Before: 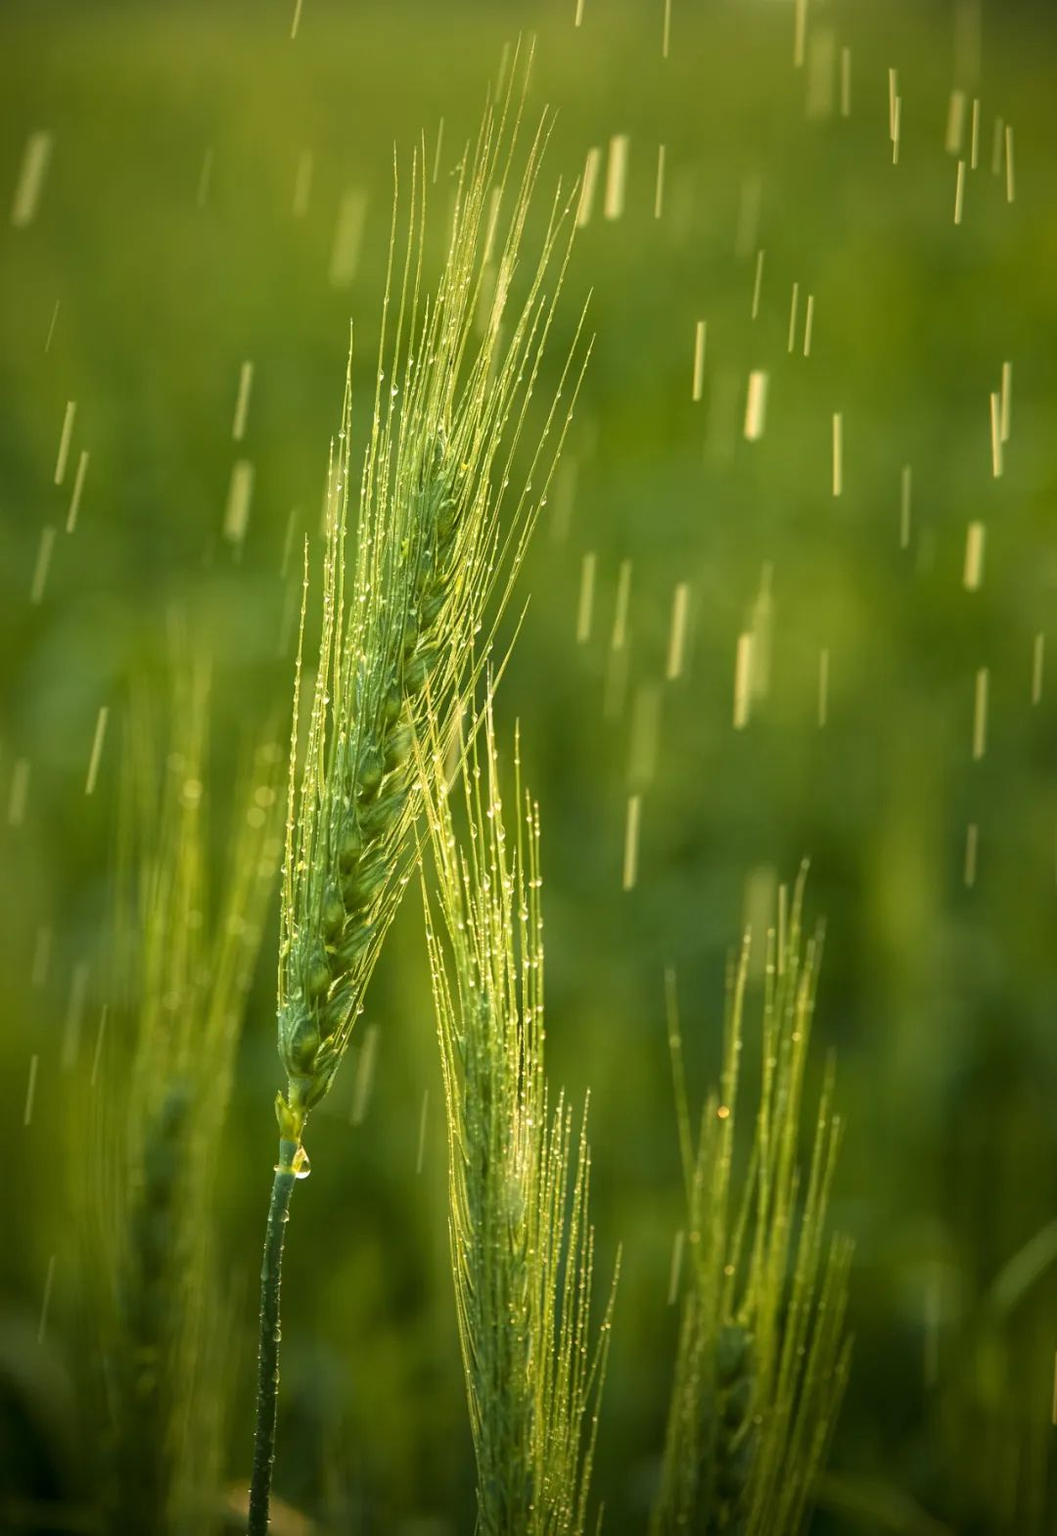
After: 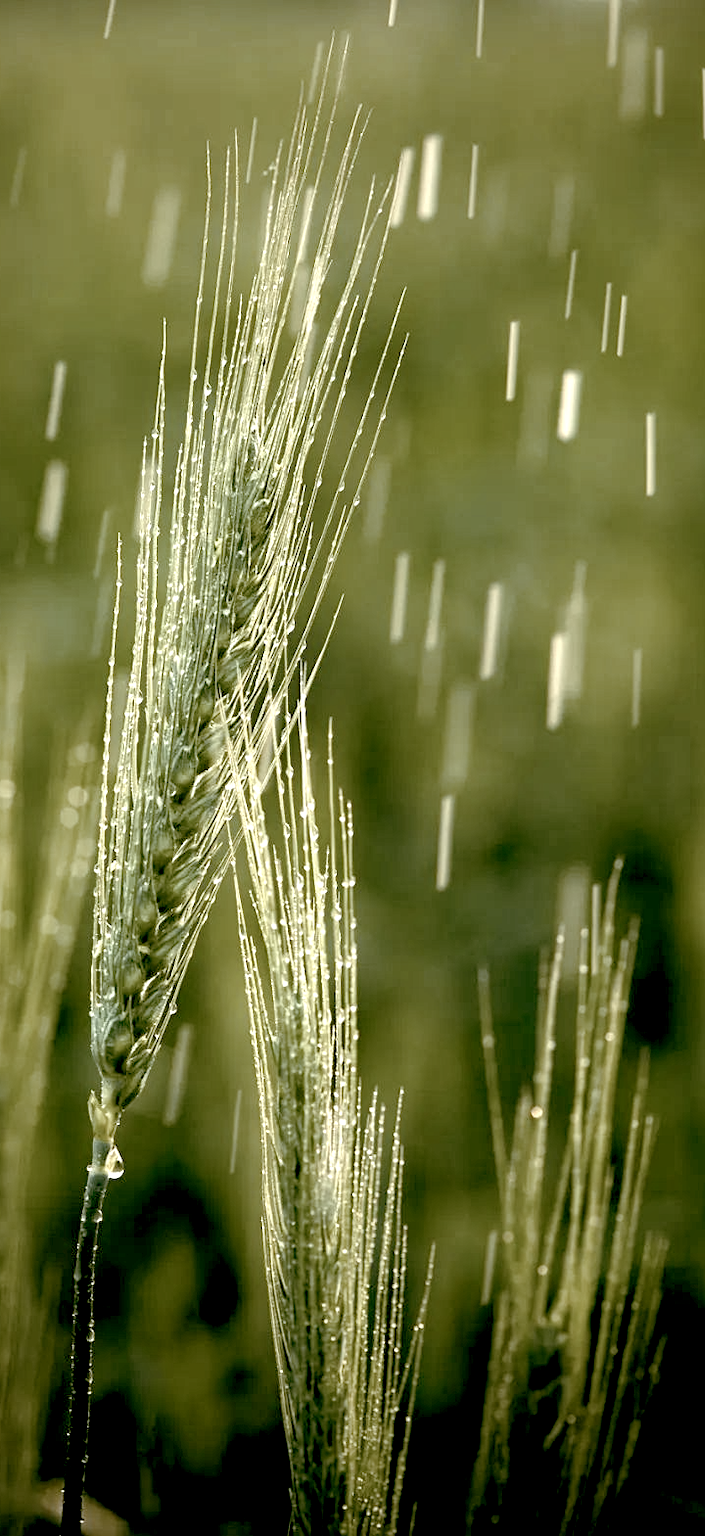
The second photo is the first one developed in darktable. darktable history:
color correction: highlights b* -0.006
color zones: curves: ch1 [(0, 0.153) (0.143, 0.15) (0.286, 0.151) (0.429, 0.152) (0.571, 0.152) (0.714, 0.151) (0.857, 0.151) (1, 0.153)]
sharpen: amount 0.202
exposure: black level correction 0.042, exposure 0.499 EV, compensate exposure bias true, compensate highlight preservation false
haze removal: compatibility mode true, adaptive false
crop and rotate: left 17.837%, right 15.326%
